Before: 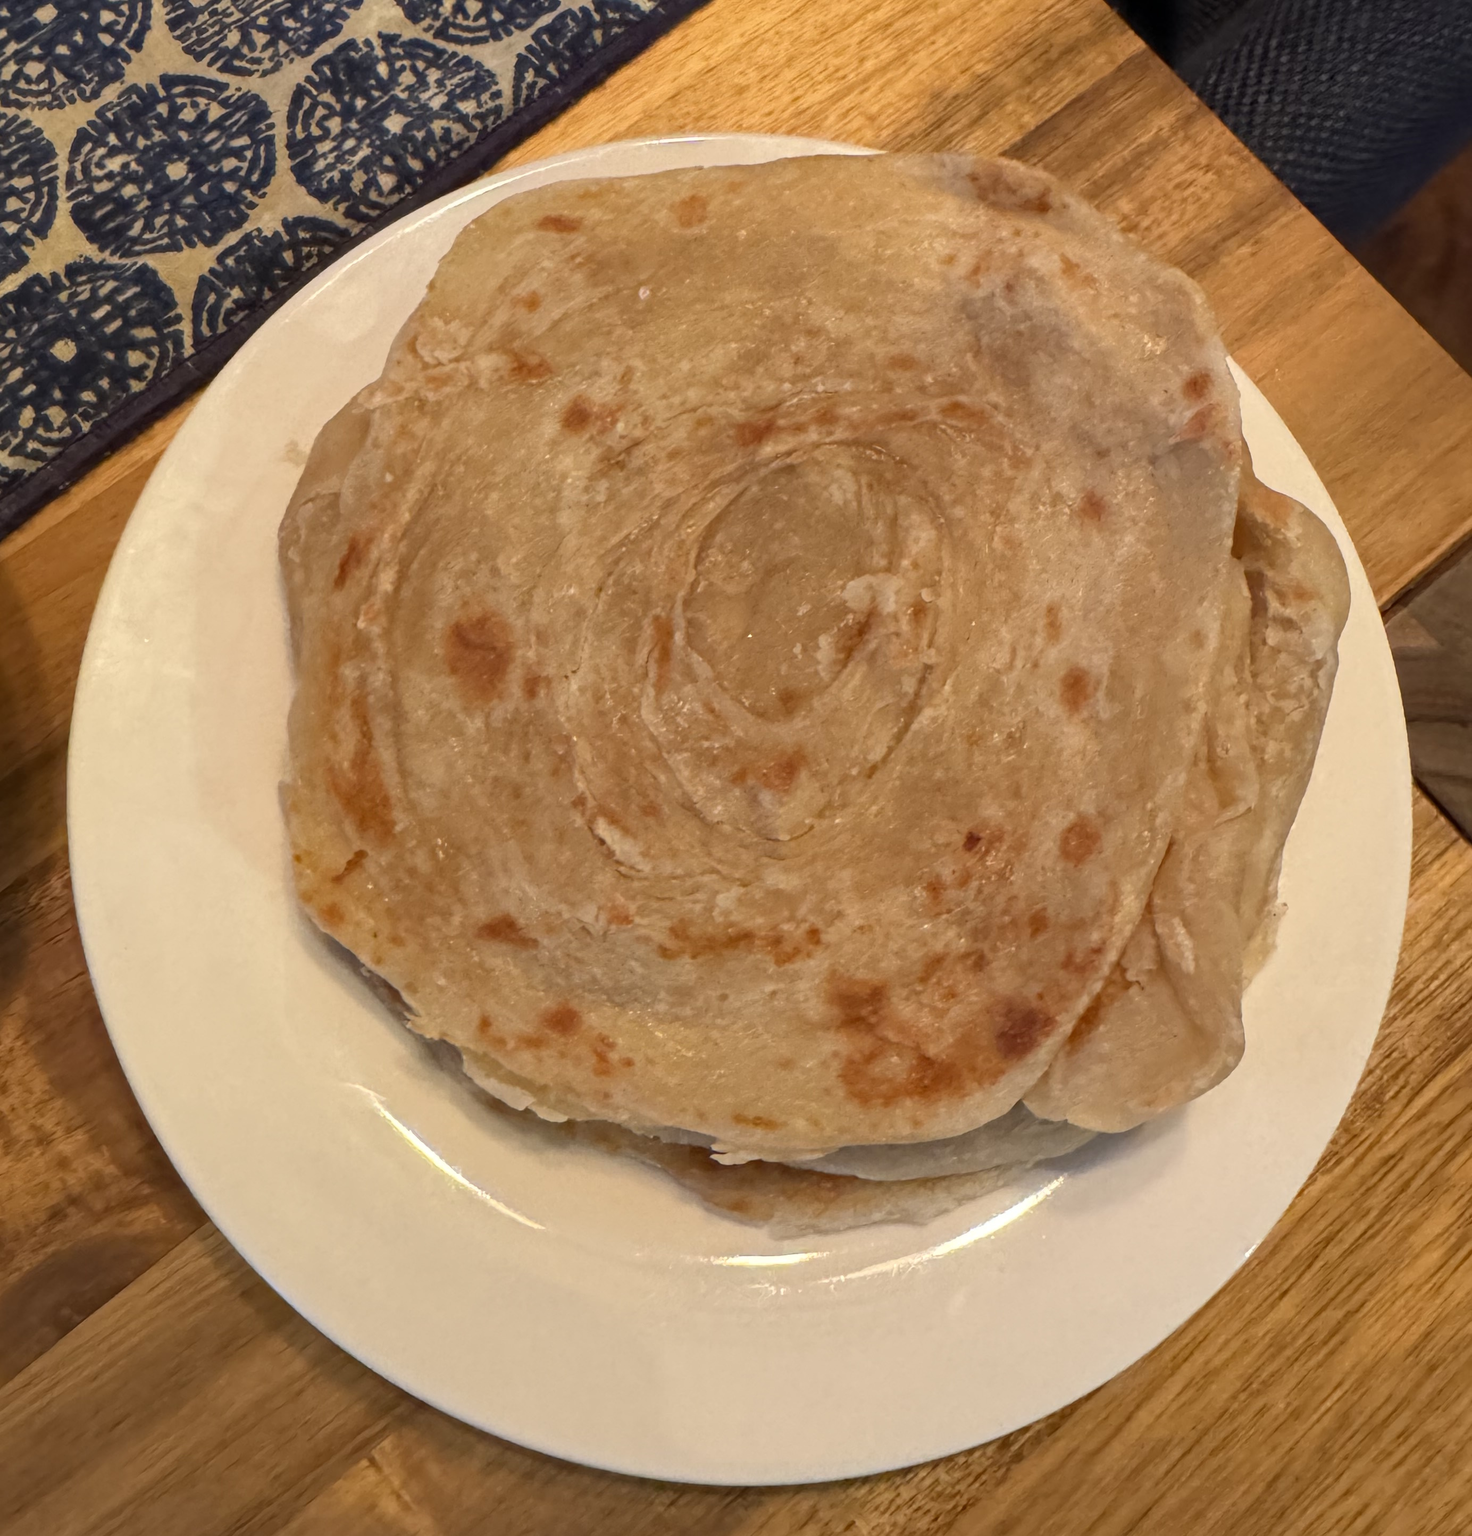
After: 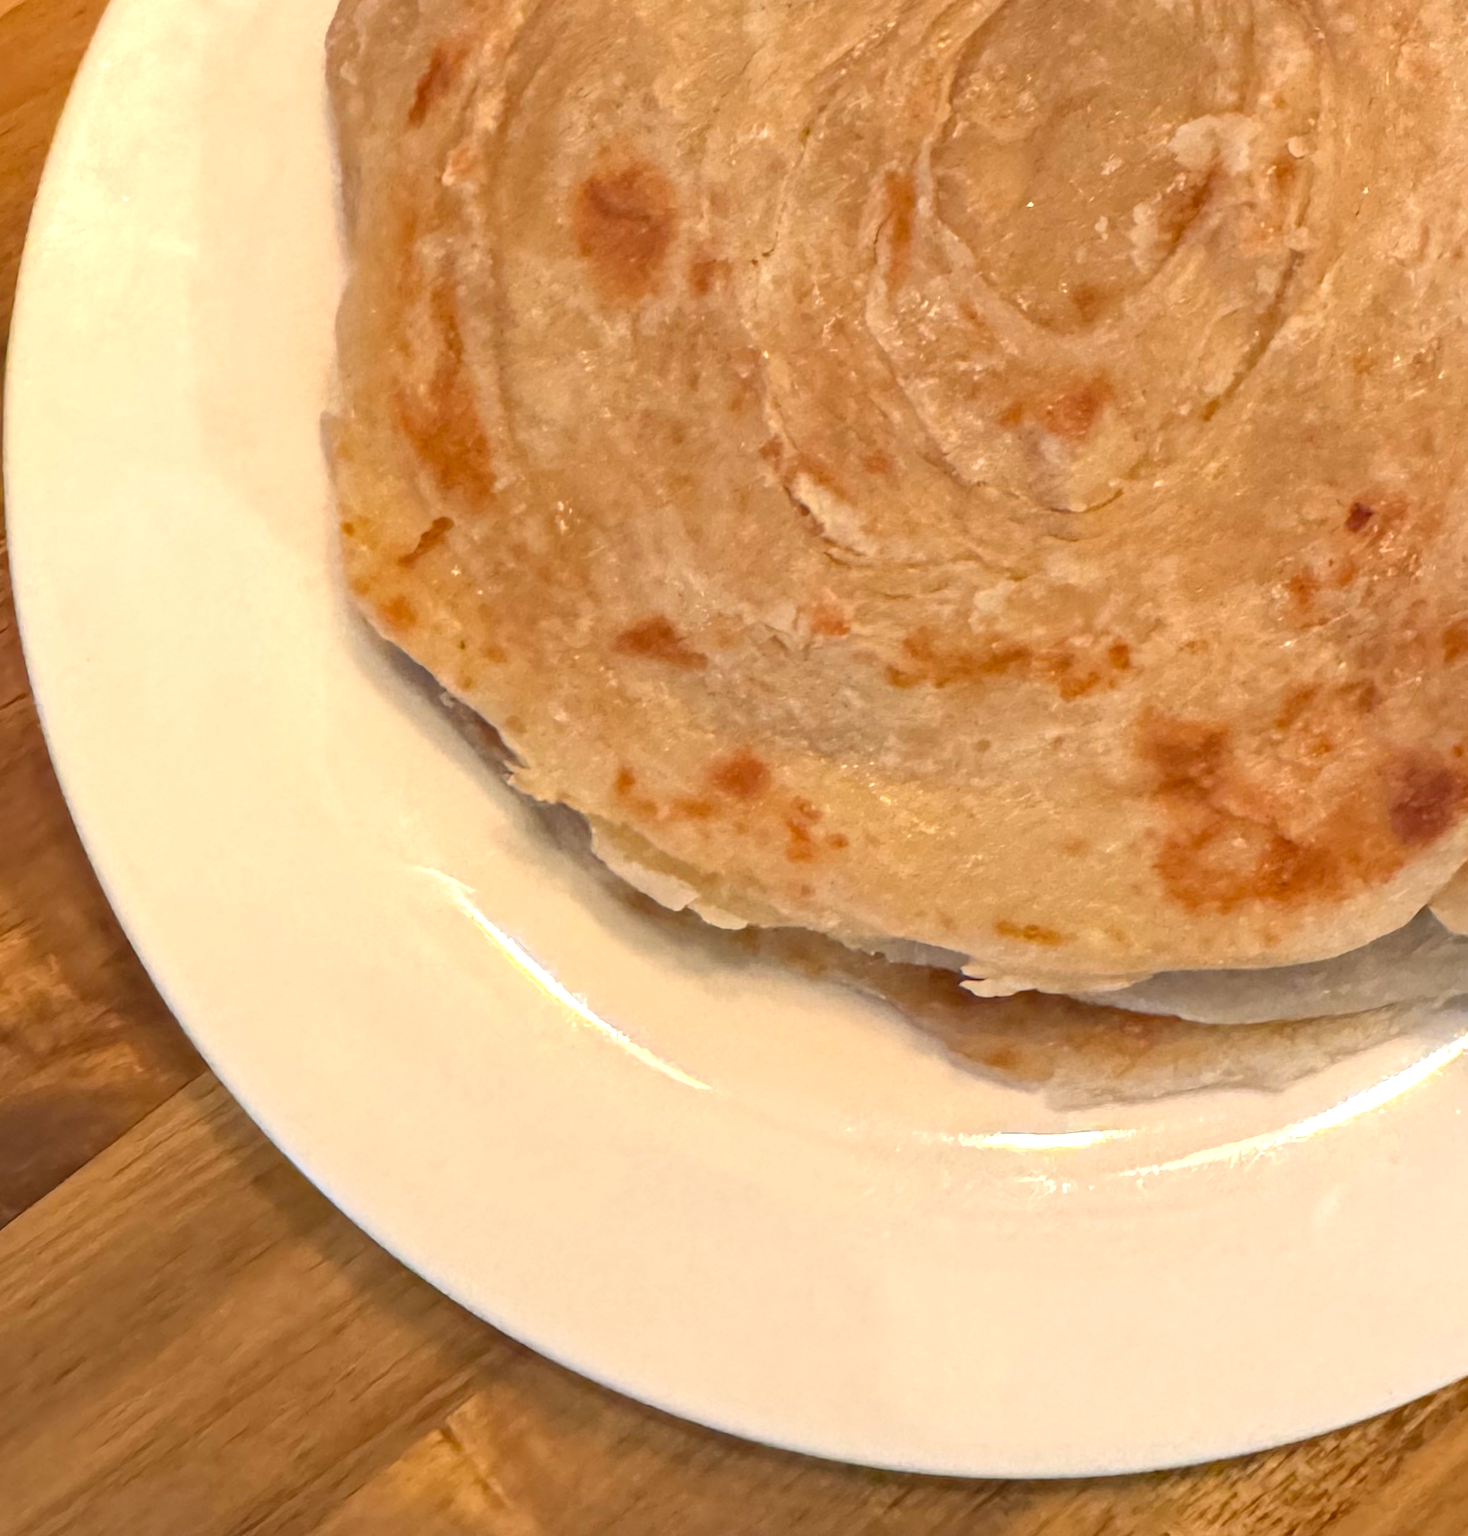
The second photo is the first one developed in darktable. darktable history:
exposure: black level correction -0.002, exposure 0.546 EV, compensate highlight preservation false
crop and rotate: angle -0.811°, left 3.707%, top 32.286%, right 28.75%
